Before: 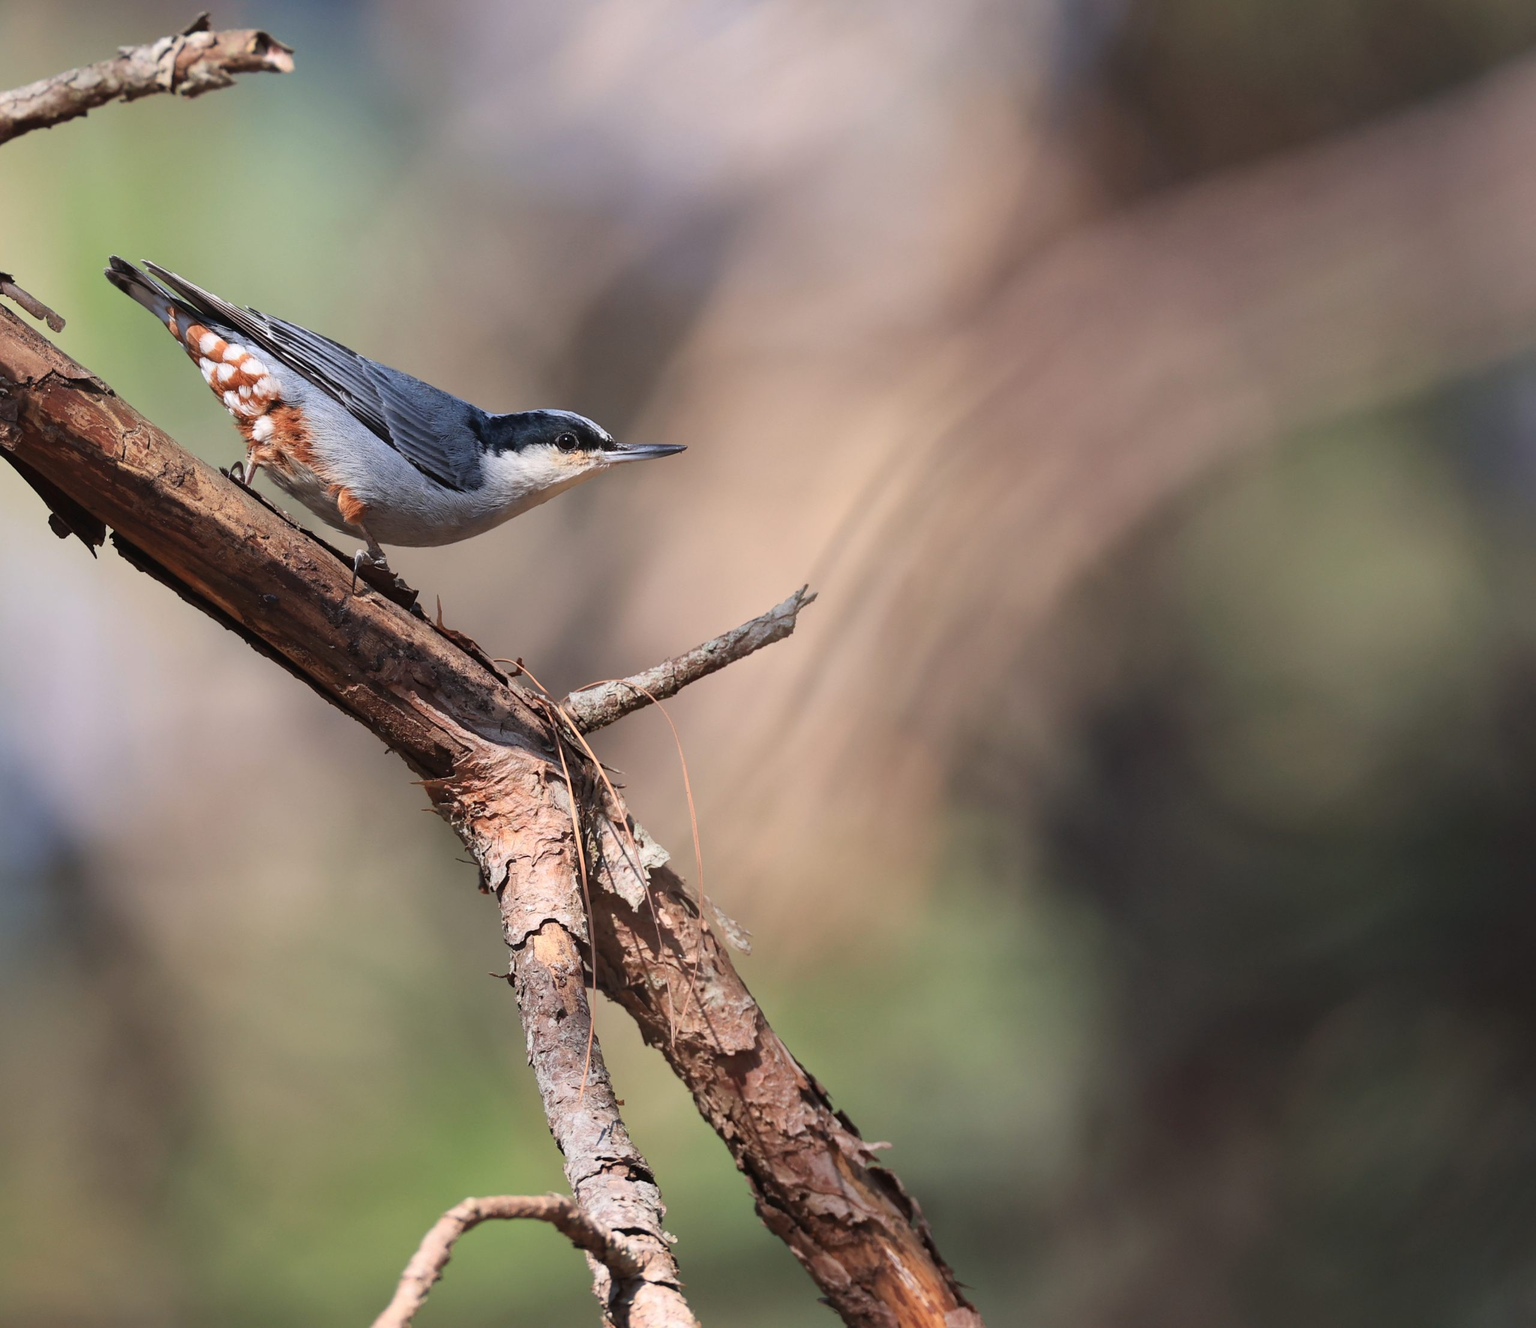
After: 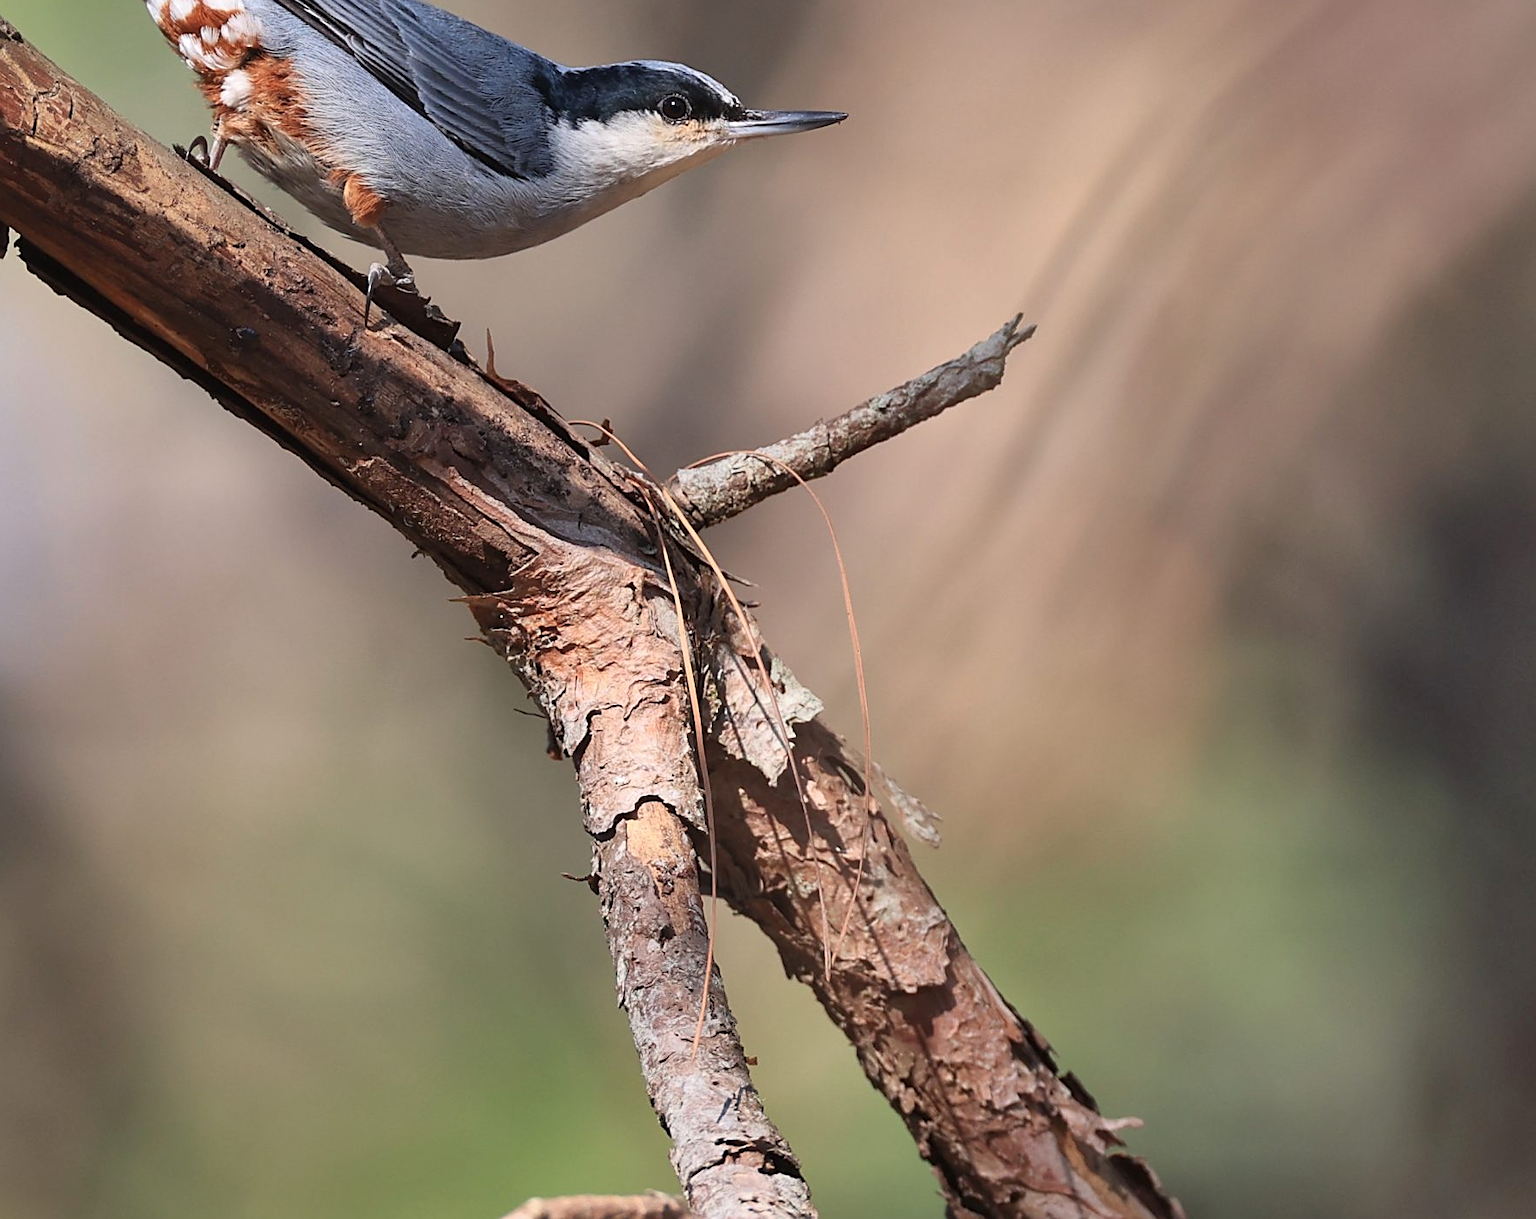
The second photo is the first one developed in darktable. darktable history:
sharpen: on, module defaults
crop: left 6.488%, top 27.668%, right 24.183%, bottom 8.656%
shadows and highlights: soften with gaussian
